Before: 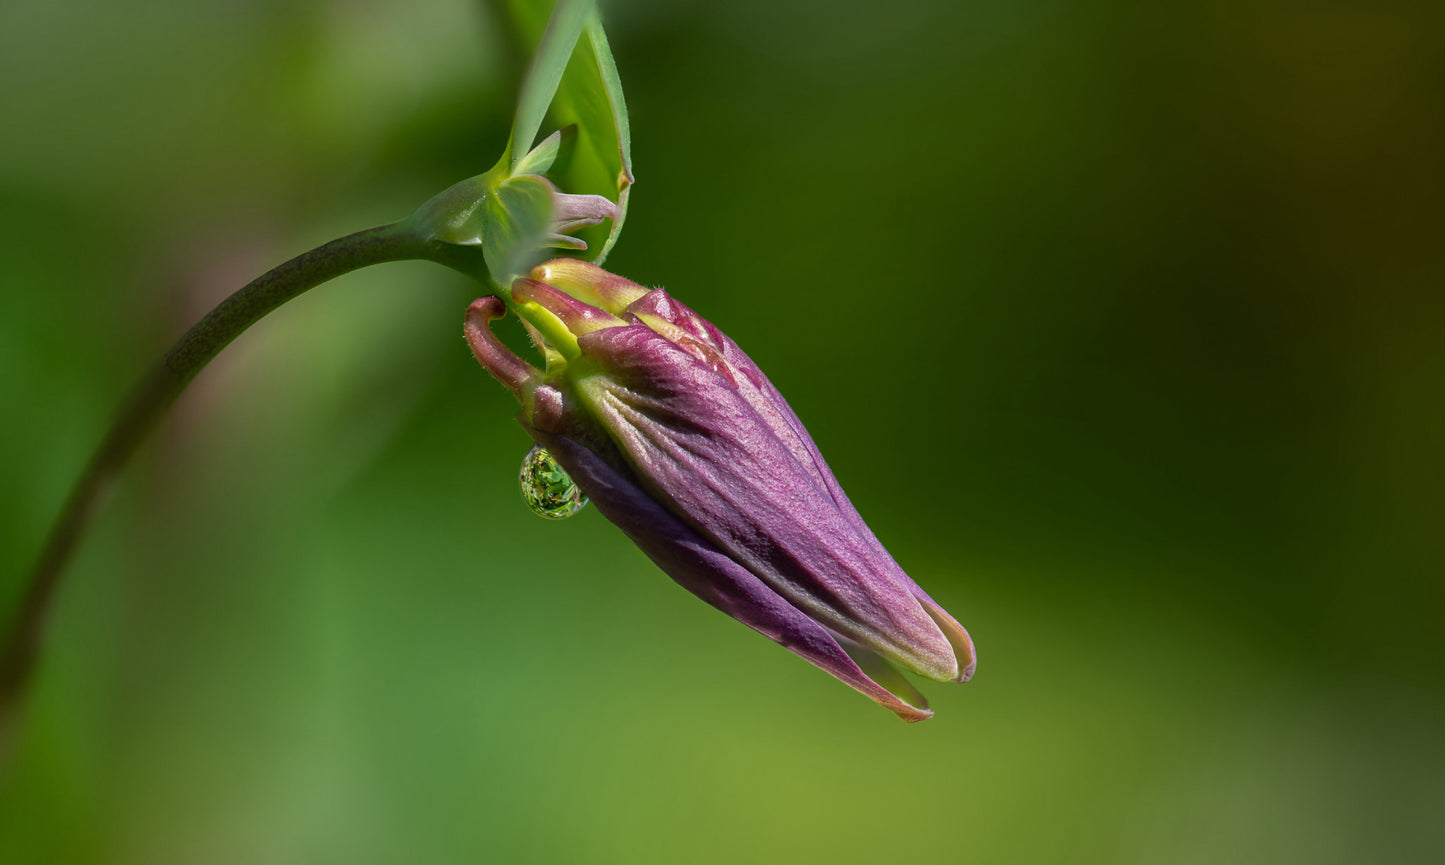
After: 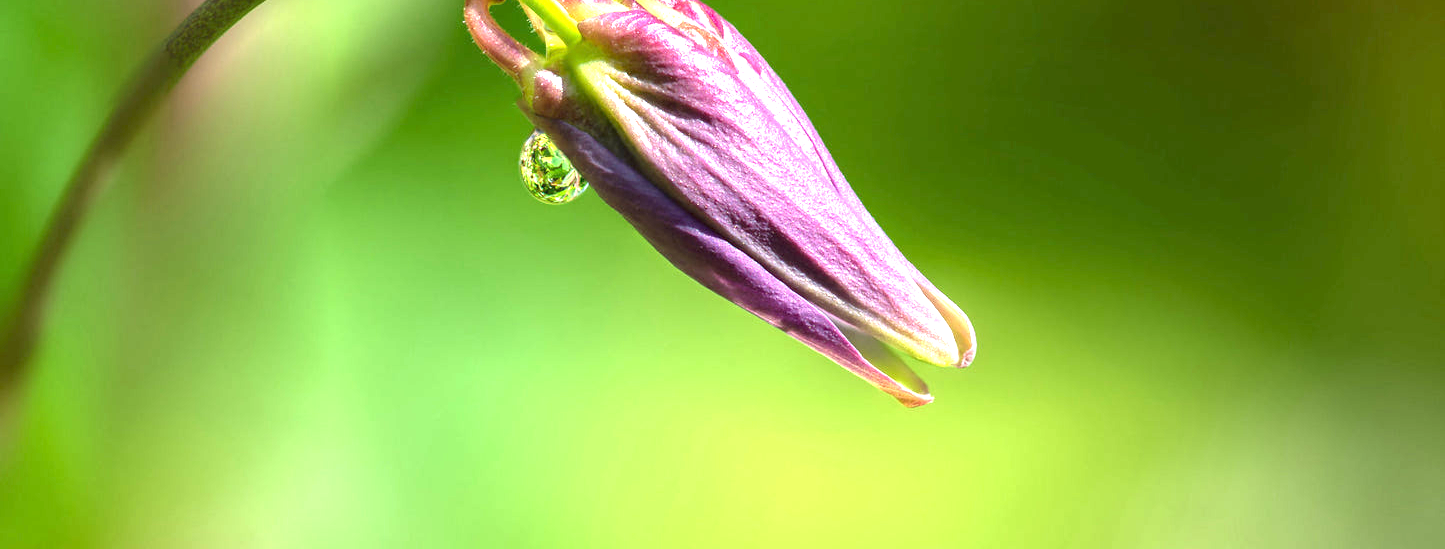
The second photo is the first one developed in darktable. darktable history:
exposure: exposure 2.003 EV, compensate highlight preservation false
crop and rotate: top 36.435%
